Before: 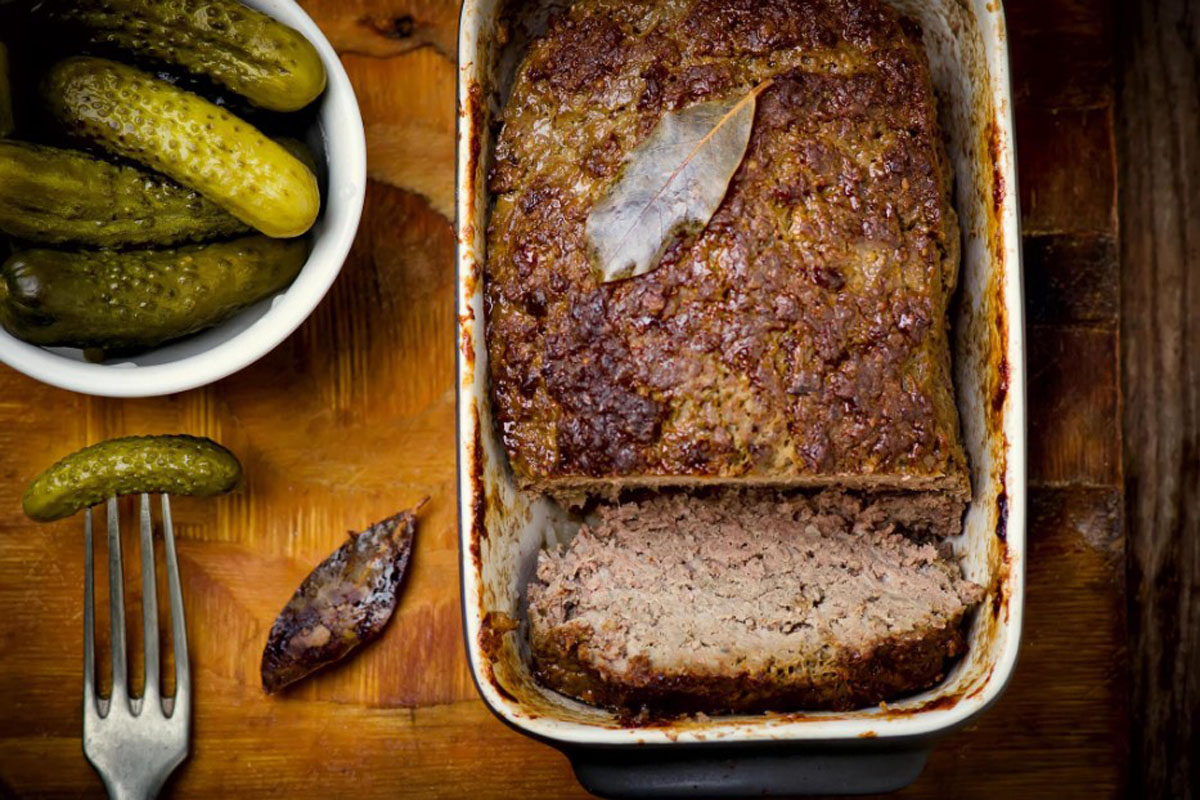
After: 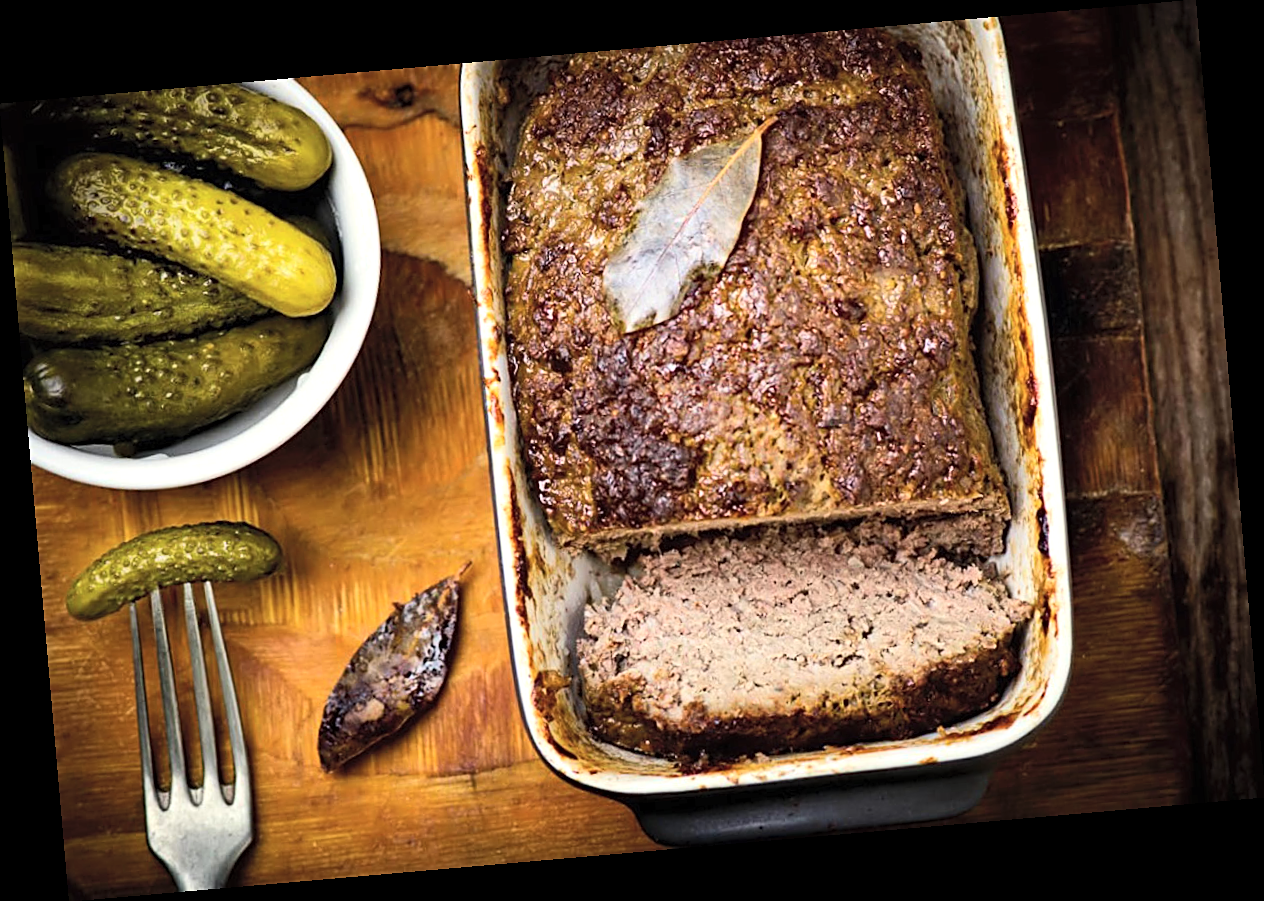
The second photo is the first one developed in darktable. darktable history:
contrast brightness saturation: contrast 0.14, brightness 0.21
sharpen: on, module defaults
tone equalizer: -8 EV -0.417 EV, -7 EV -0.389 EV, -6 EV -0.333 EV, -5 EV -0.222 EV, -3 EV 0.222 EV, -2 EV 0.333 EV, -1 EV 0.389 EV, +0 EV 0.417 EV, edges refinement/feathering 500, mask exposure compensation -1.57 EV, preserve details no
rotate and perspective: rotation -4.98°, automatic cropping off
